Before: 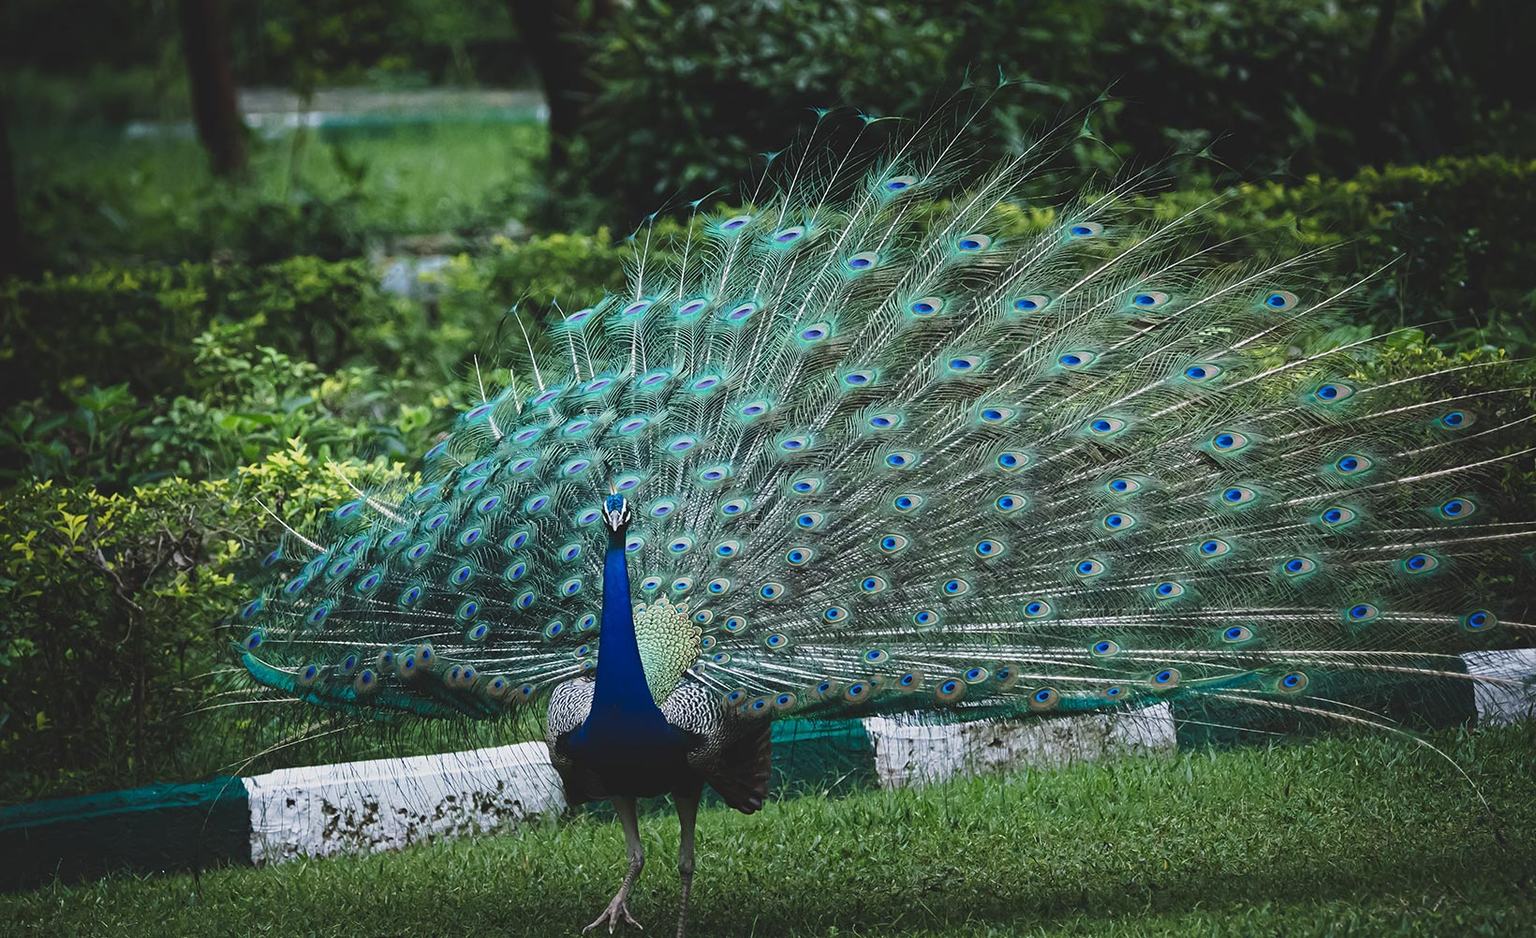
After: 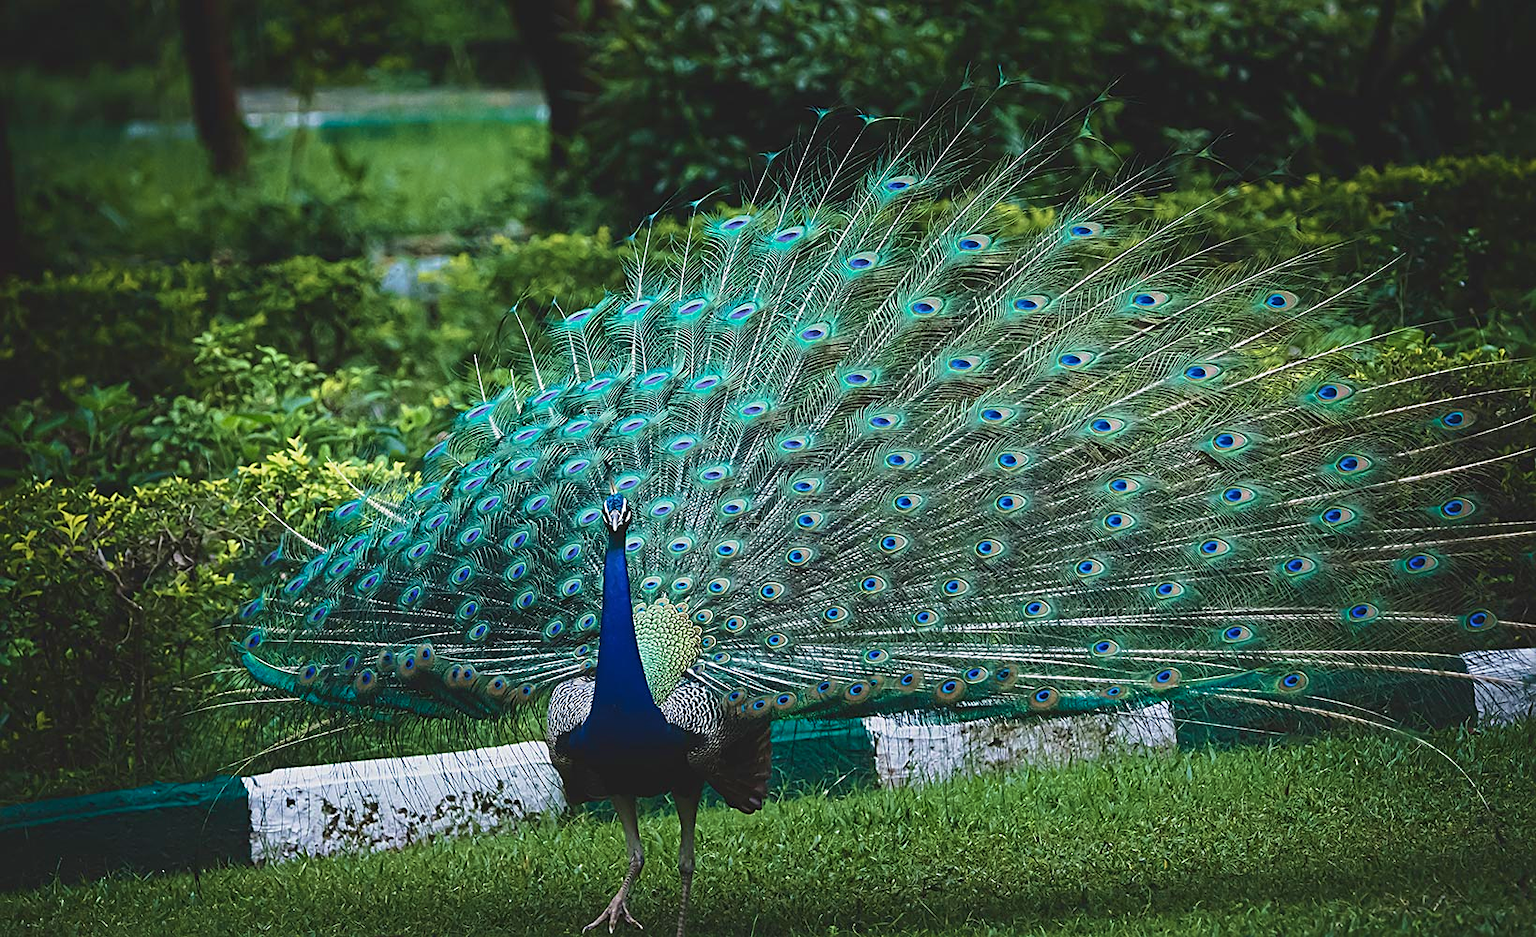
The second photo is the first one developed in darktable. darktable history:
sharpen: radius 1.954
velvia: strength 44.54%
